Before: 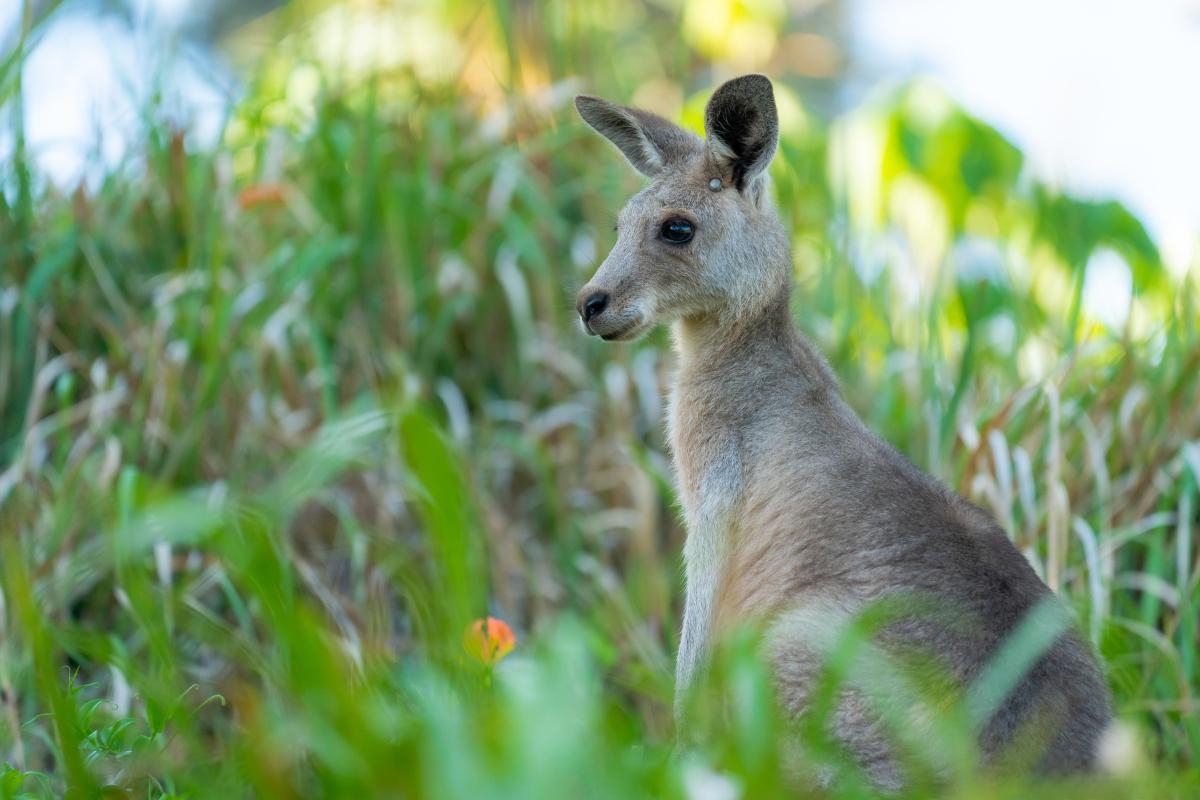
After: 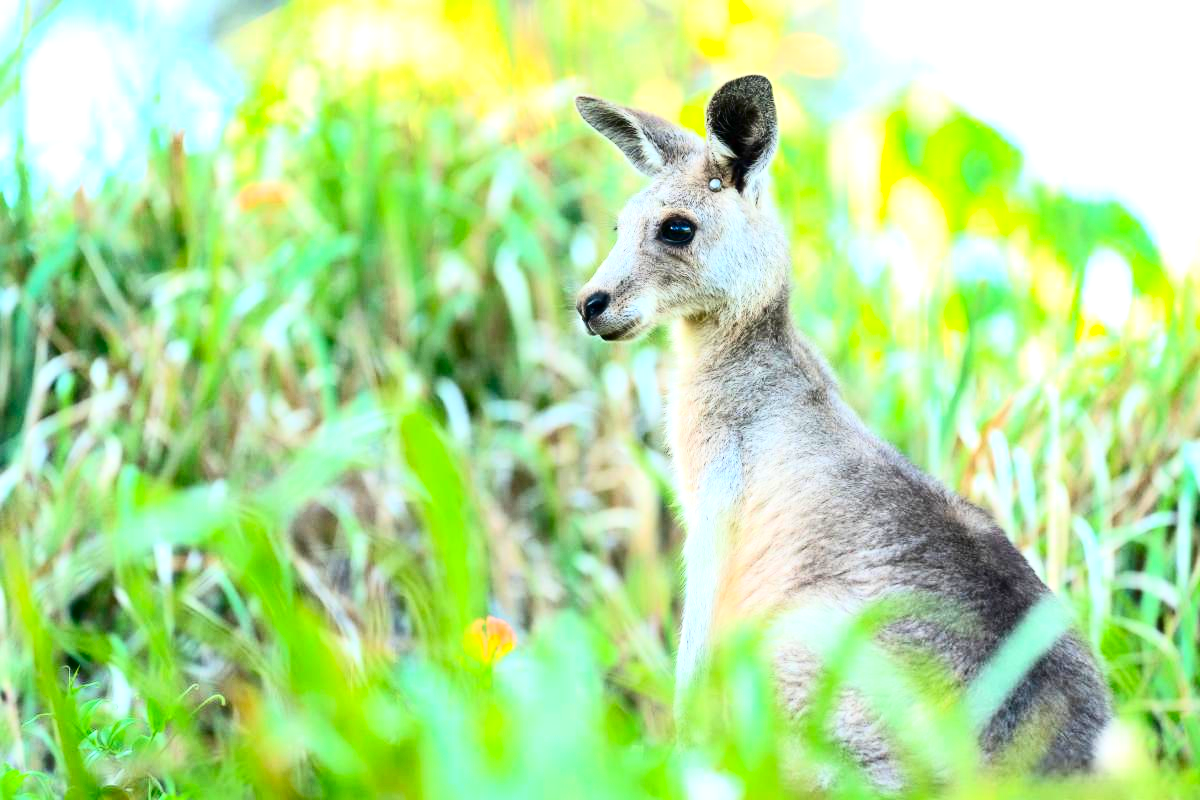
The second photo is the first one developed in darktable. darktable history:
exposure: exposure 1 EV, compensate highlight preservation false
contrast brightness saturation: contrast 0.409, brightness 0.041, saturation 0.254
